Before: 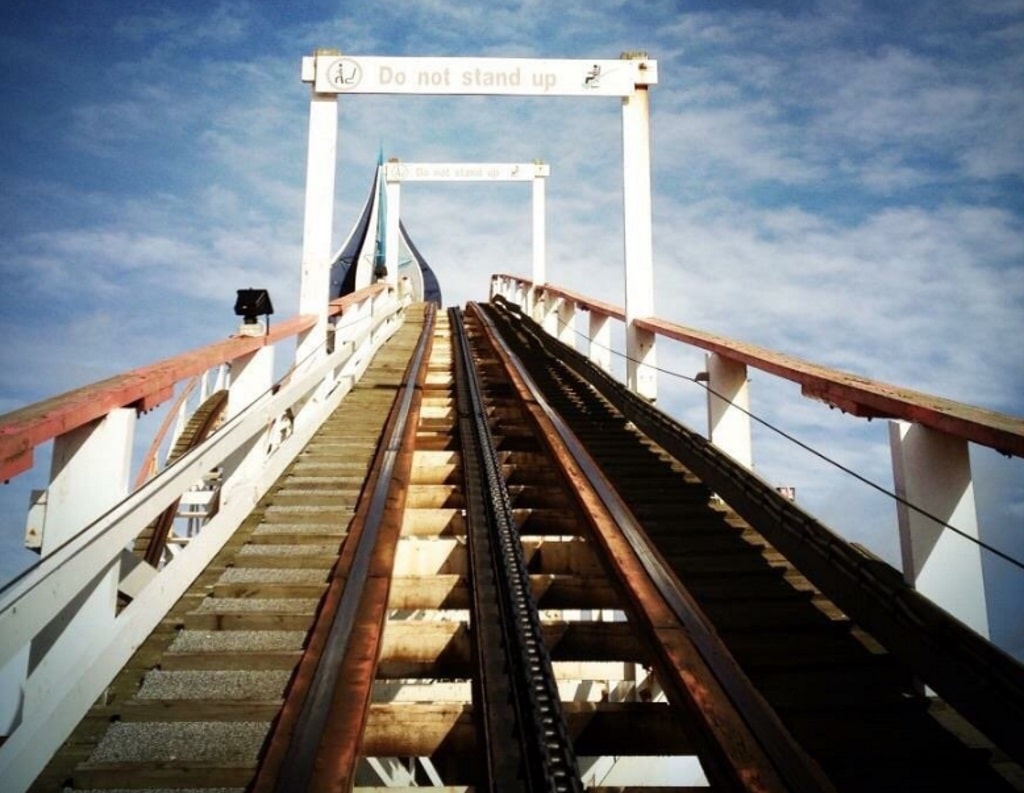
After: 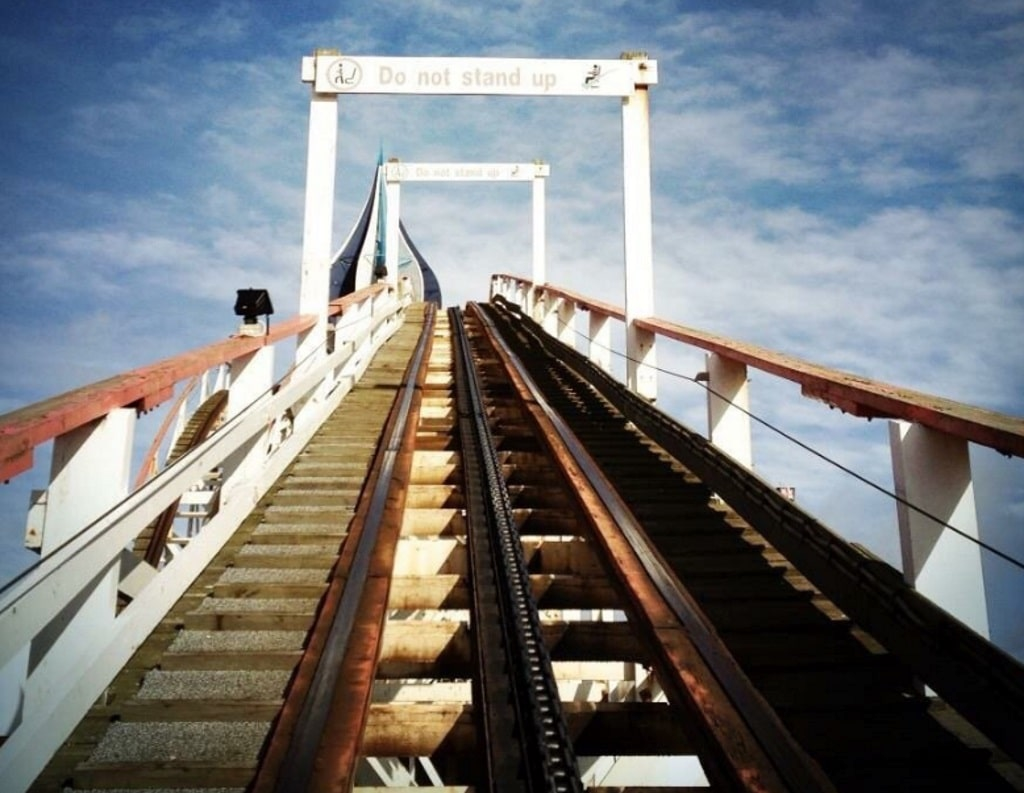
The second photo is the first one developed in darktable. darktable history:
shadows and highlights: shadows 31.78, highlights -32.39, soften with gaussian
